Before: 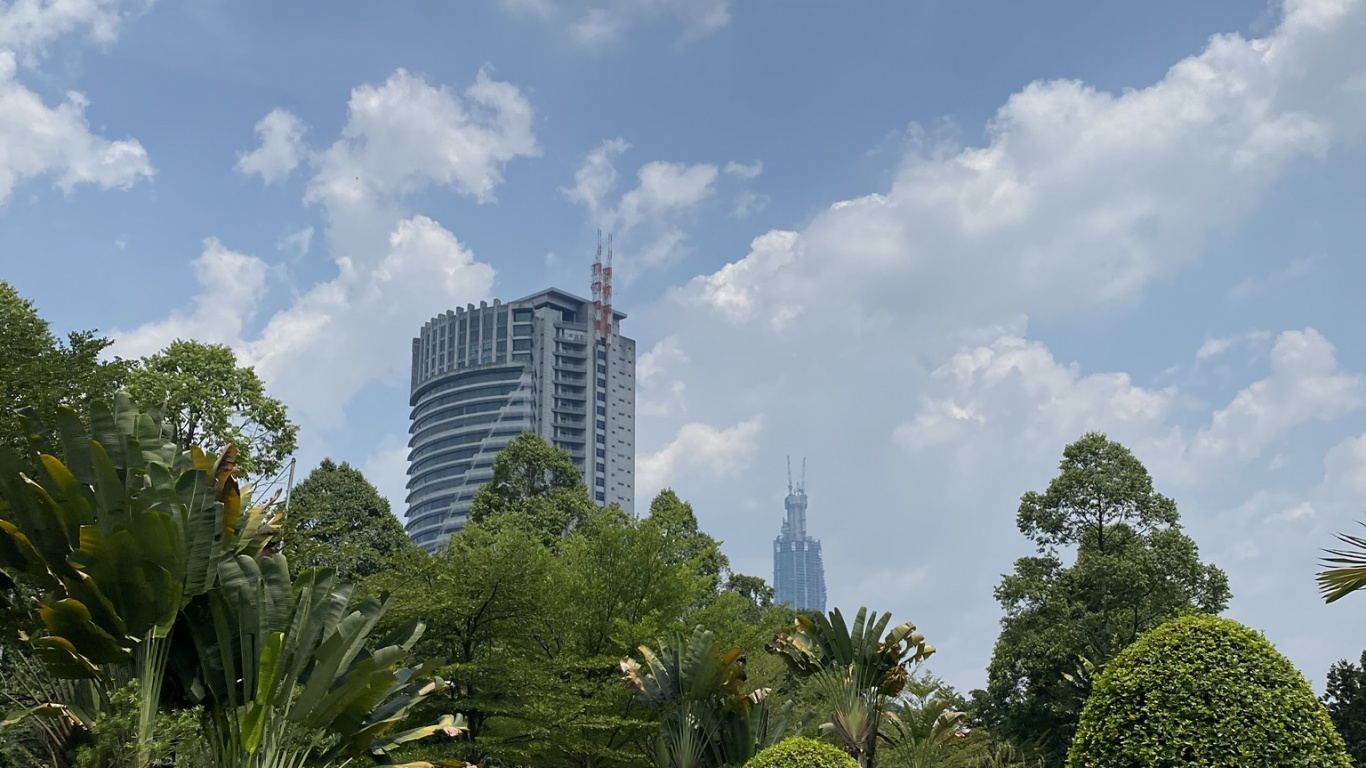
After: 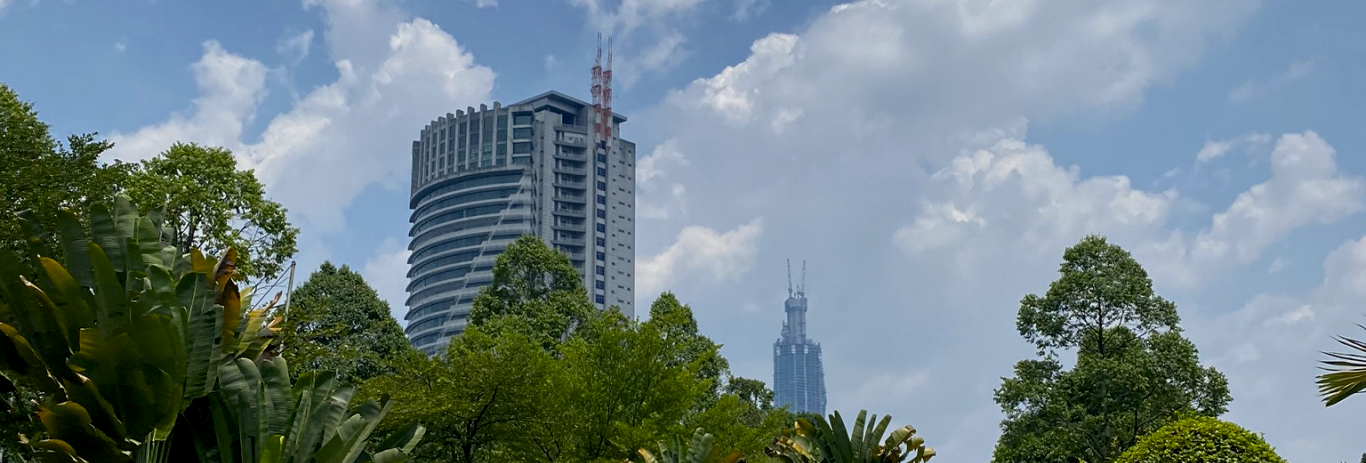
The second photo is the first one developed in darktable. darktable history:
base curve: curves: ch0 [(0, 0) (0.303, 0.277) (1, 1)], preserve colors none
local contrast: highlights 104%, shadows 101%, detail 119%, midtone range 0.2
color balance rgb: shadows lift › chroma 1.017%, shadows lift › hue 241.43°, perceptual saturation grading › global saturation 19.927%, global vibrance 10.312%, saturation formula JzAzBz (2021)
crop and rotate: top 25.665%, bottom 14.021%
exposure: black level correction 0.002, exposure -0.108 EV, compensate exposure bias true, compensate highlight preservation false
